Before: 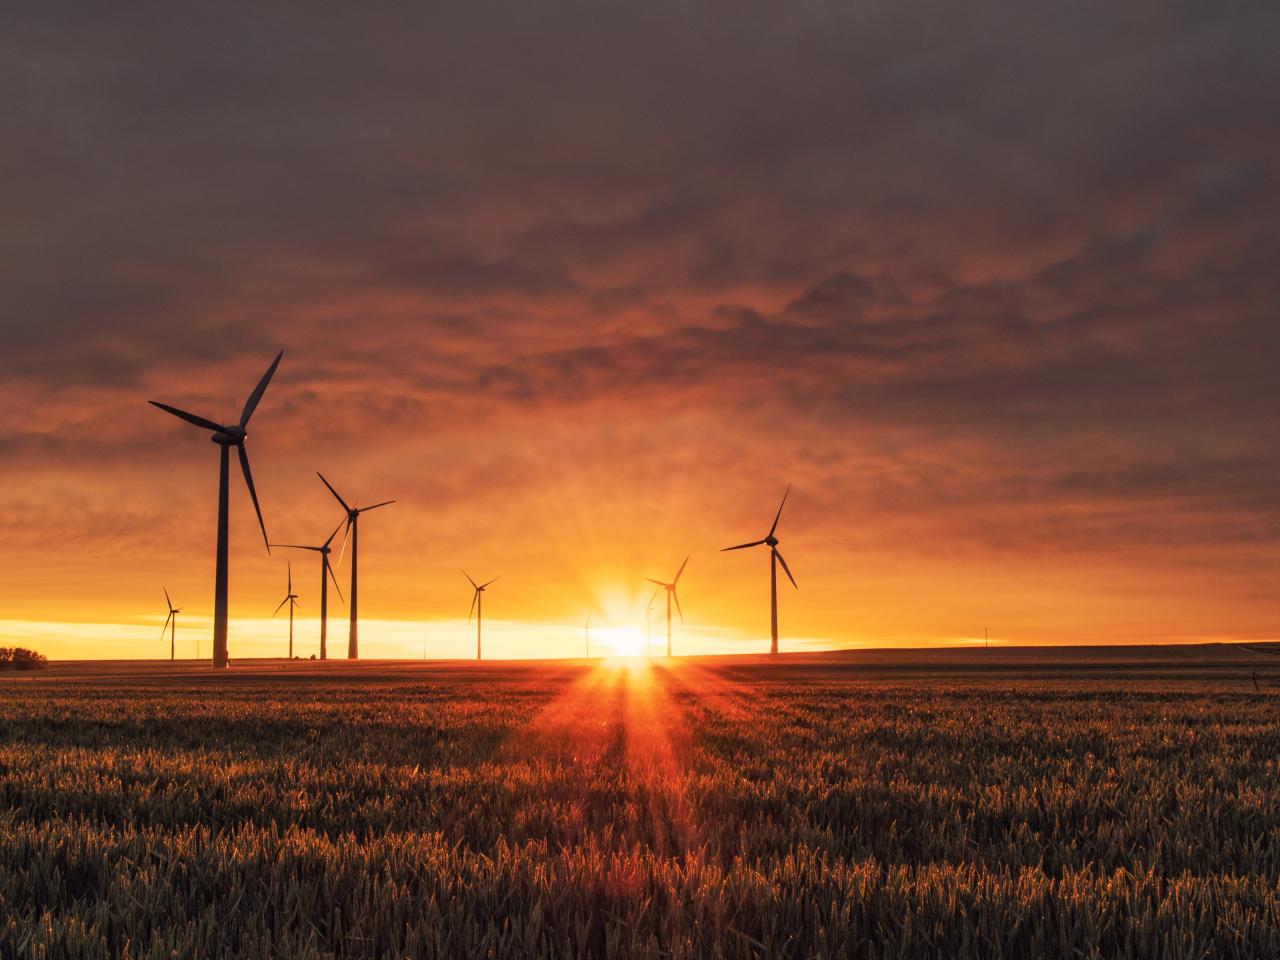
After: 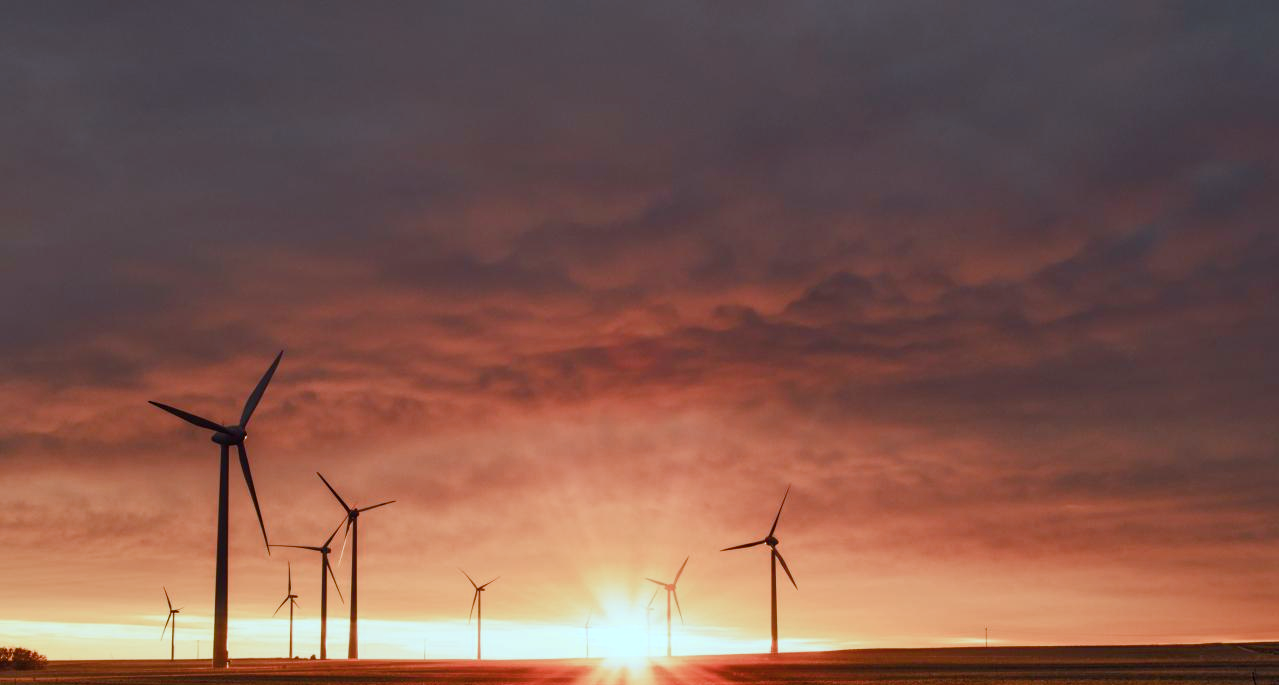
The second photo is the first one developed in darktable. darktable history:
crop: bottom 28.576%
color balance rgb: perceptual saturation grading › global saturation 20%, perceptual saturation grading › highlights -50%, perceptual saturation grading › shadows 30%
color correction: highlights a* -9.73, highlights b* -21.22
